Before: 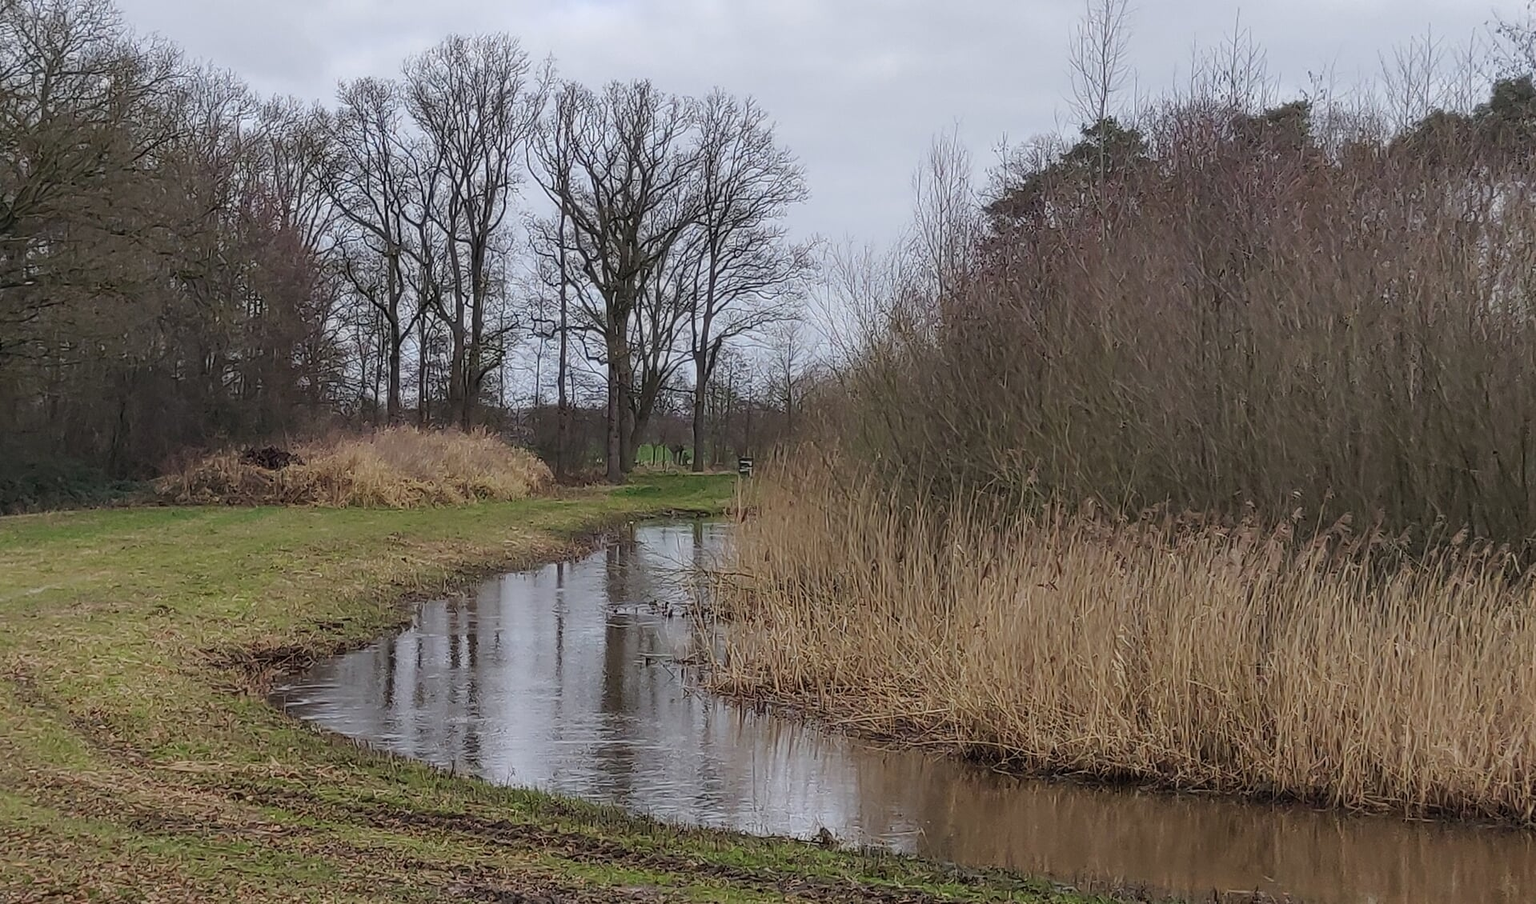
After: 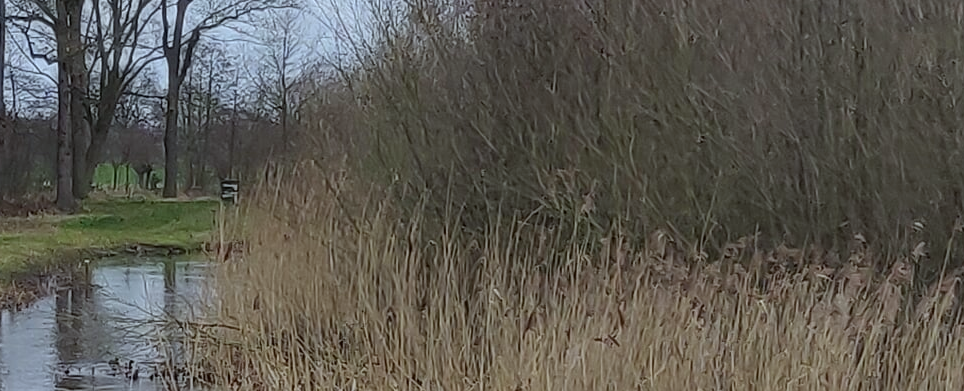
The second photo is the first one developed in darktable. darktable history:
crop: left 36.607%, top 34.735%, right 13.146%, bottom 30.611%
white balance: red 0.925, blue 1.046
